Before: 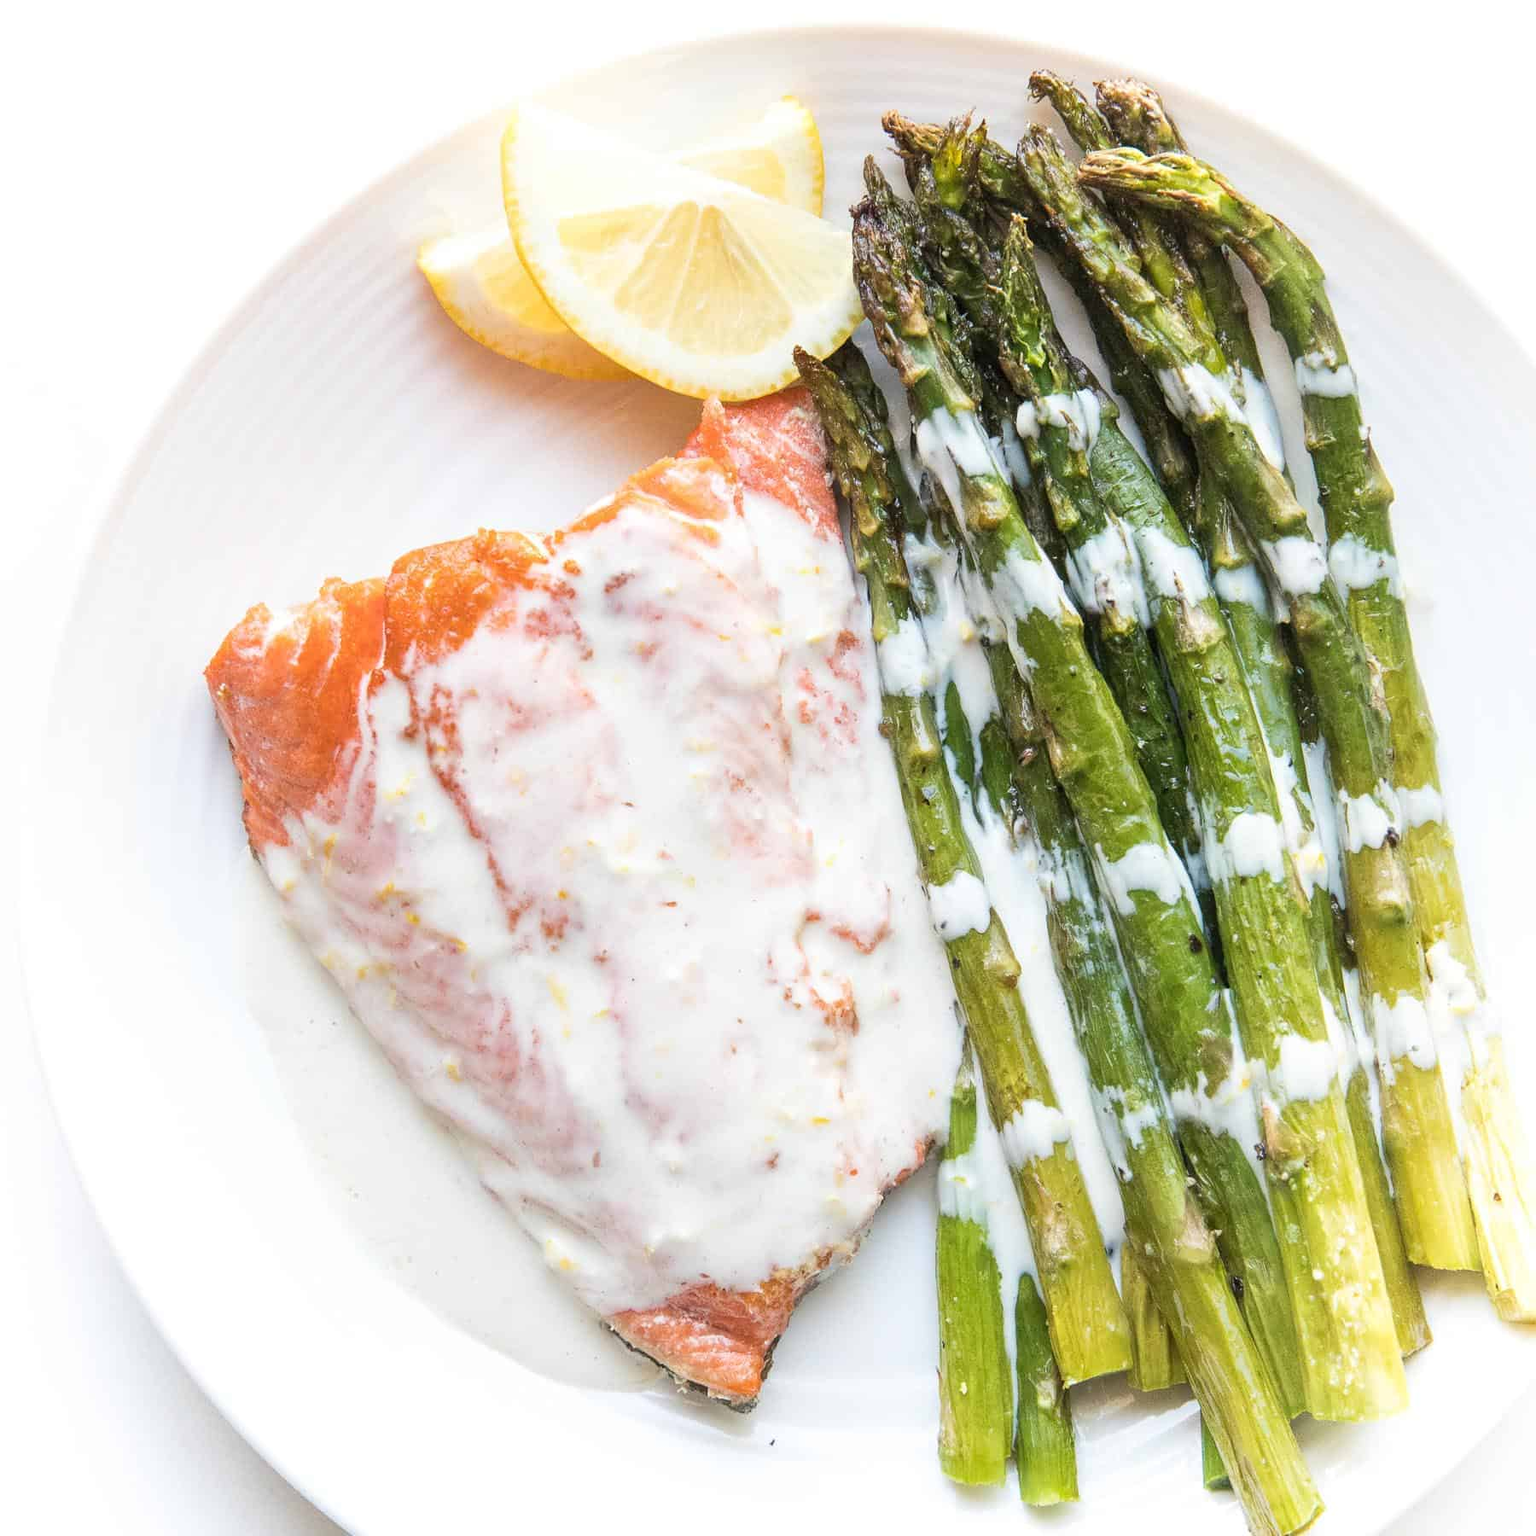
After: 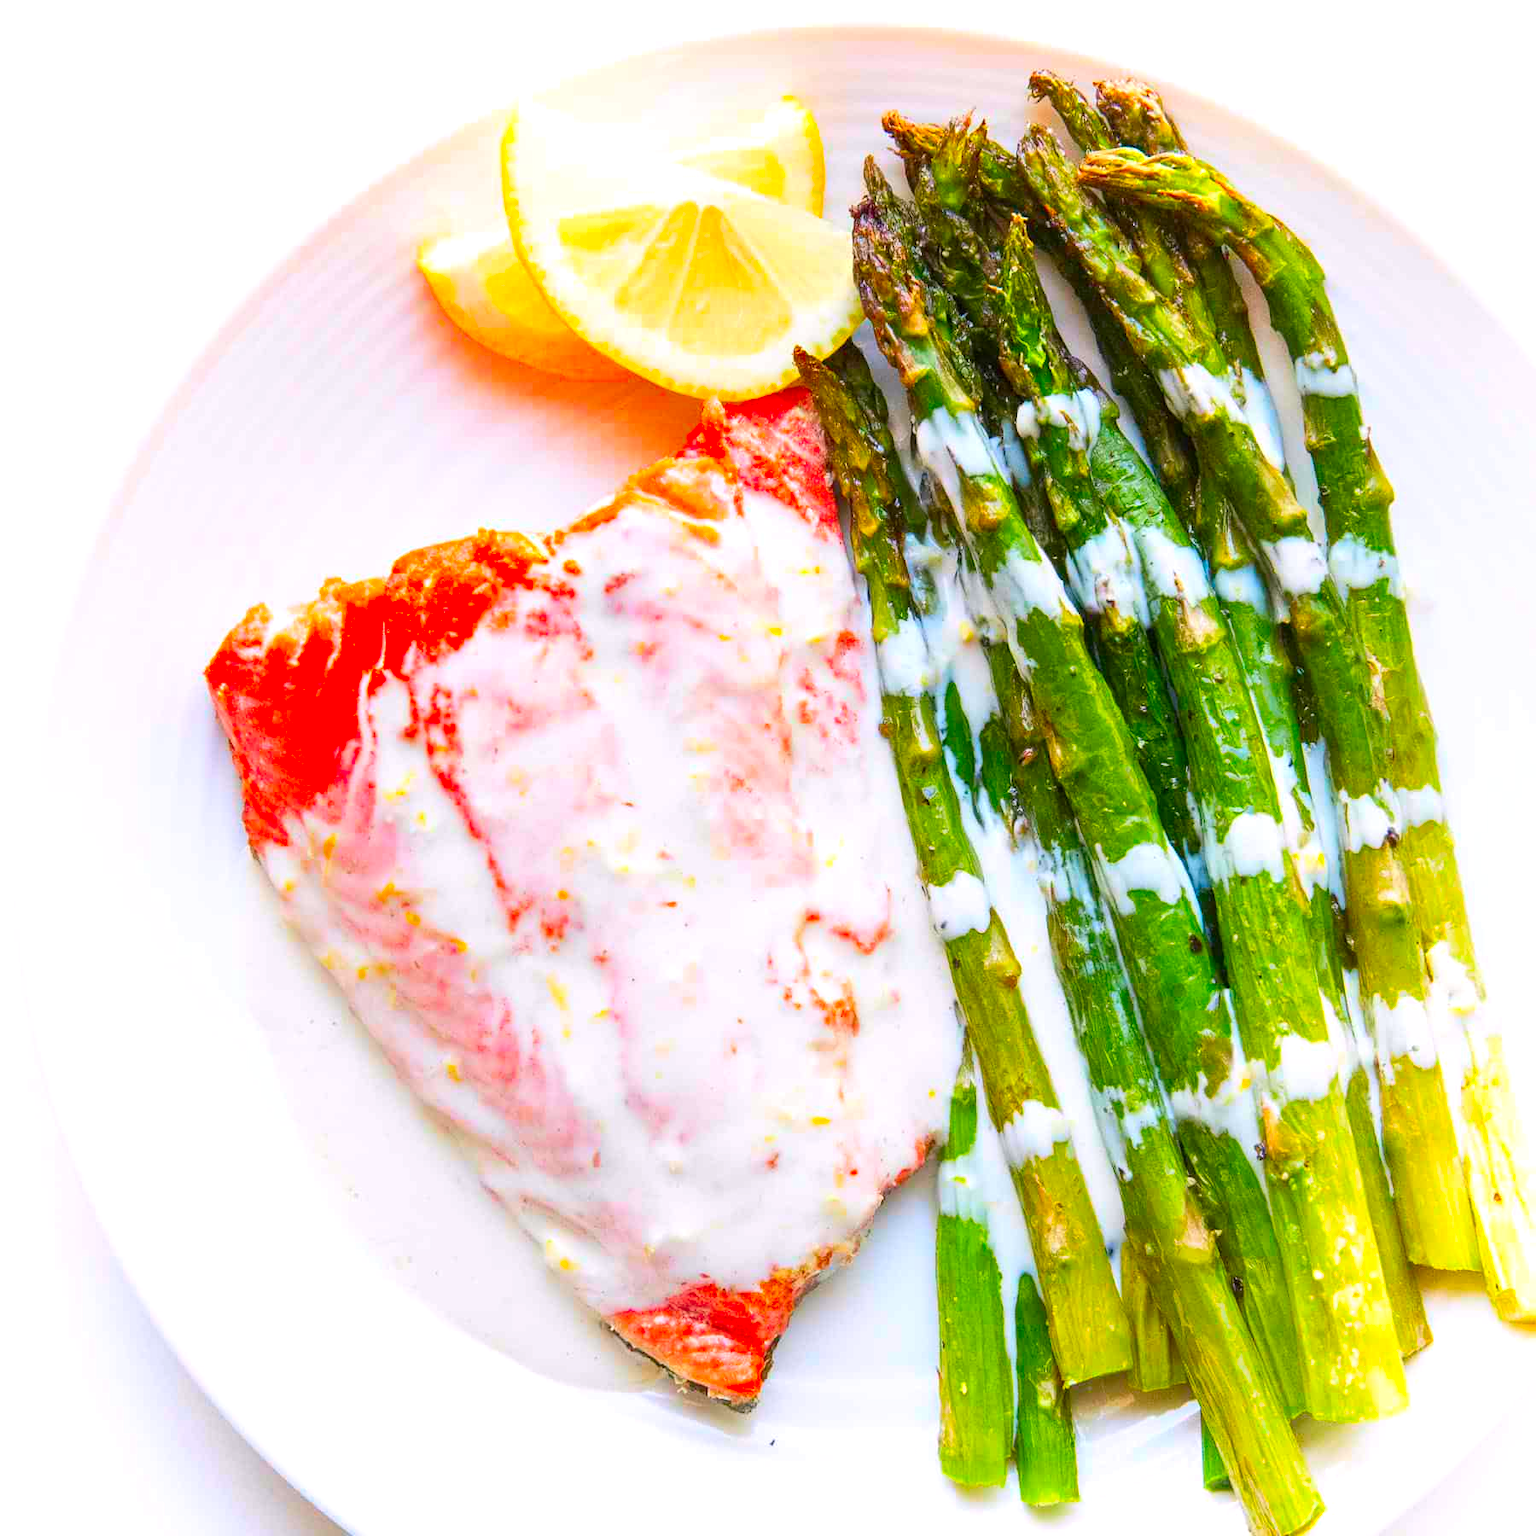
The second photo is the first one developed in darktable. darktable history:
exposure: exposure 0.075 EV, compensate highlight preservation false
color correction: highlights a* 1.65, highlights b* -1.79, saturation 2.5
